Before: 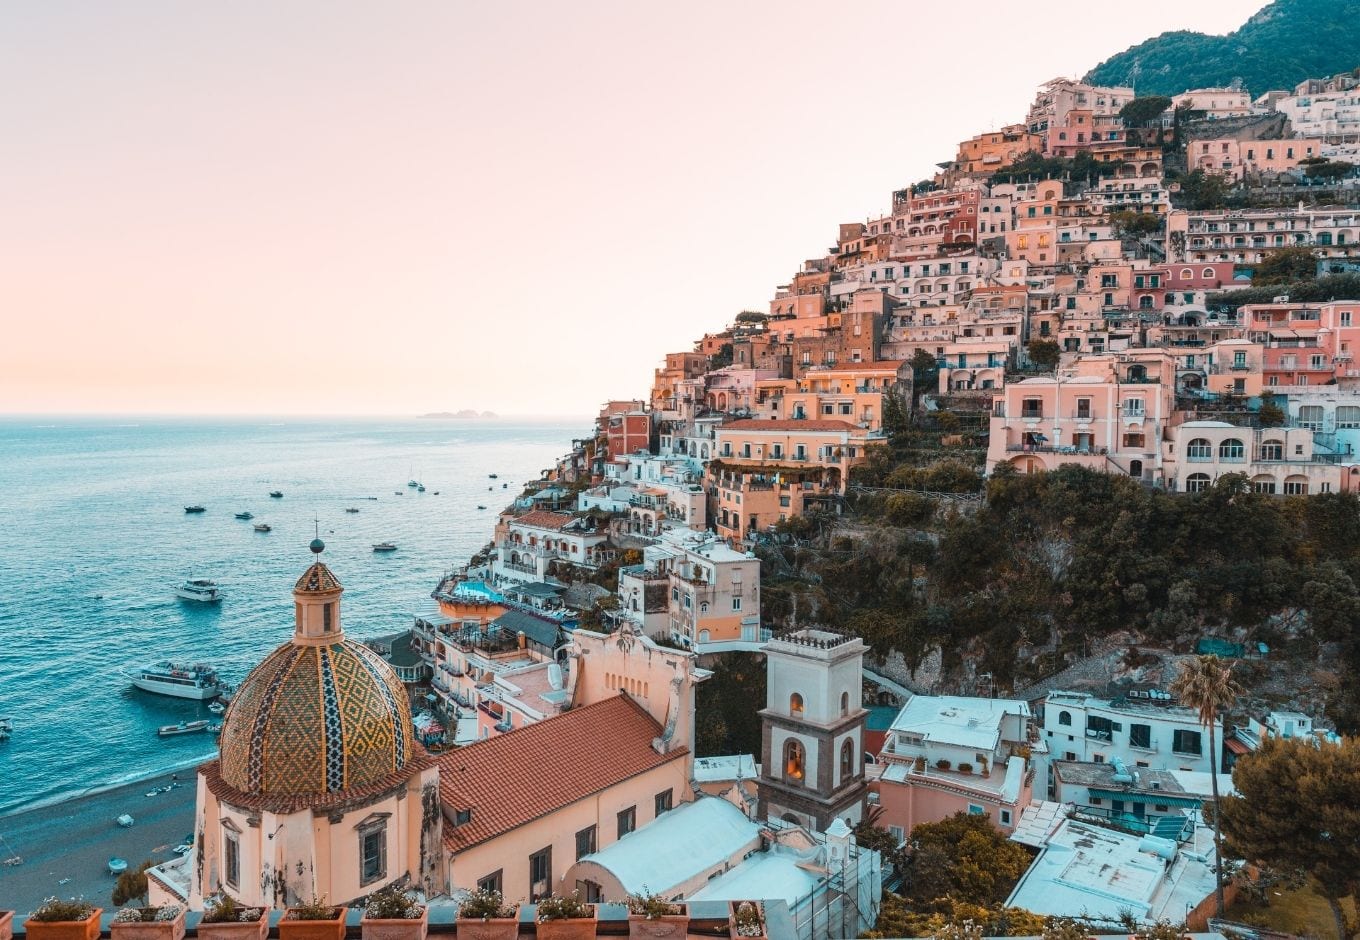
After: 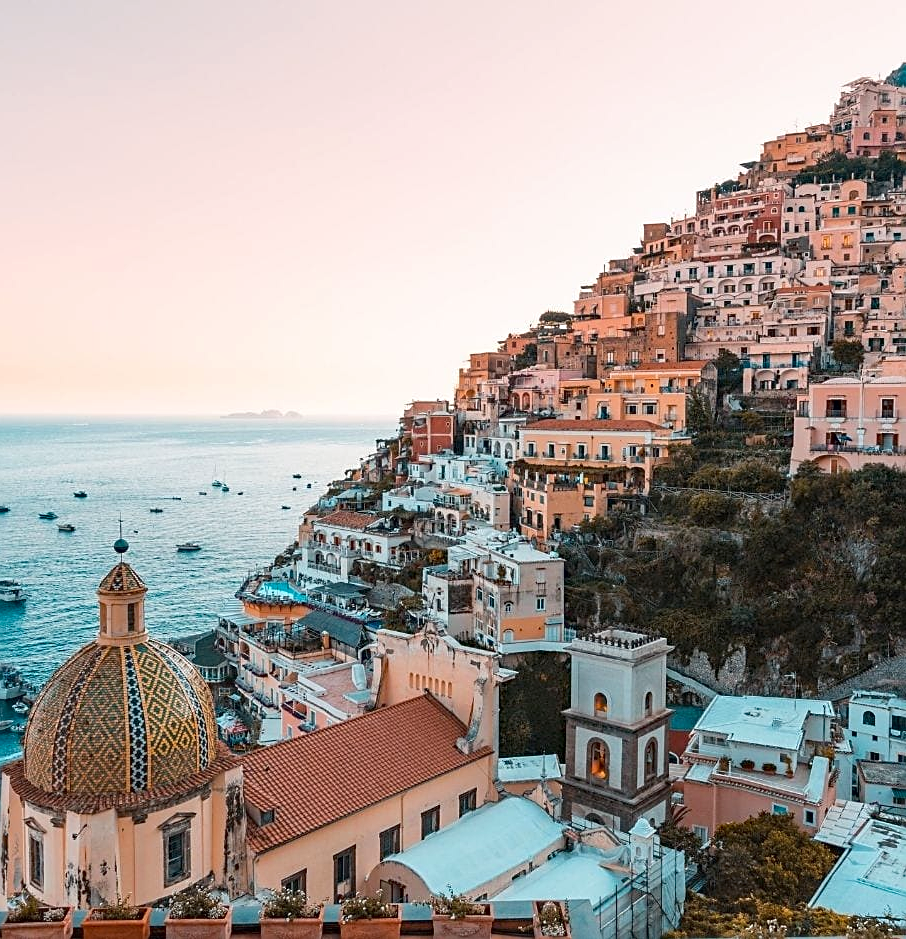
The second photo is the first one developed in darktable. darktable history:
local contrast: mode bilateral grid, contrast 10, coarseness 25, detail 110%, midtone range 0.2
crop and rotate: left 14.436%, right 18.898%
haze removal: strength 0.29, distance 0.25, compatibility mode true, adaptive false
sharpen: on, module defaults
